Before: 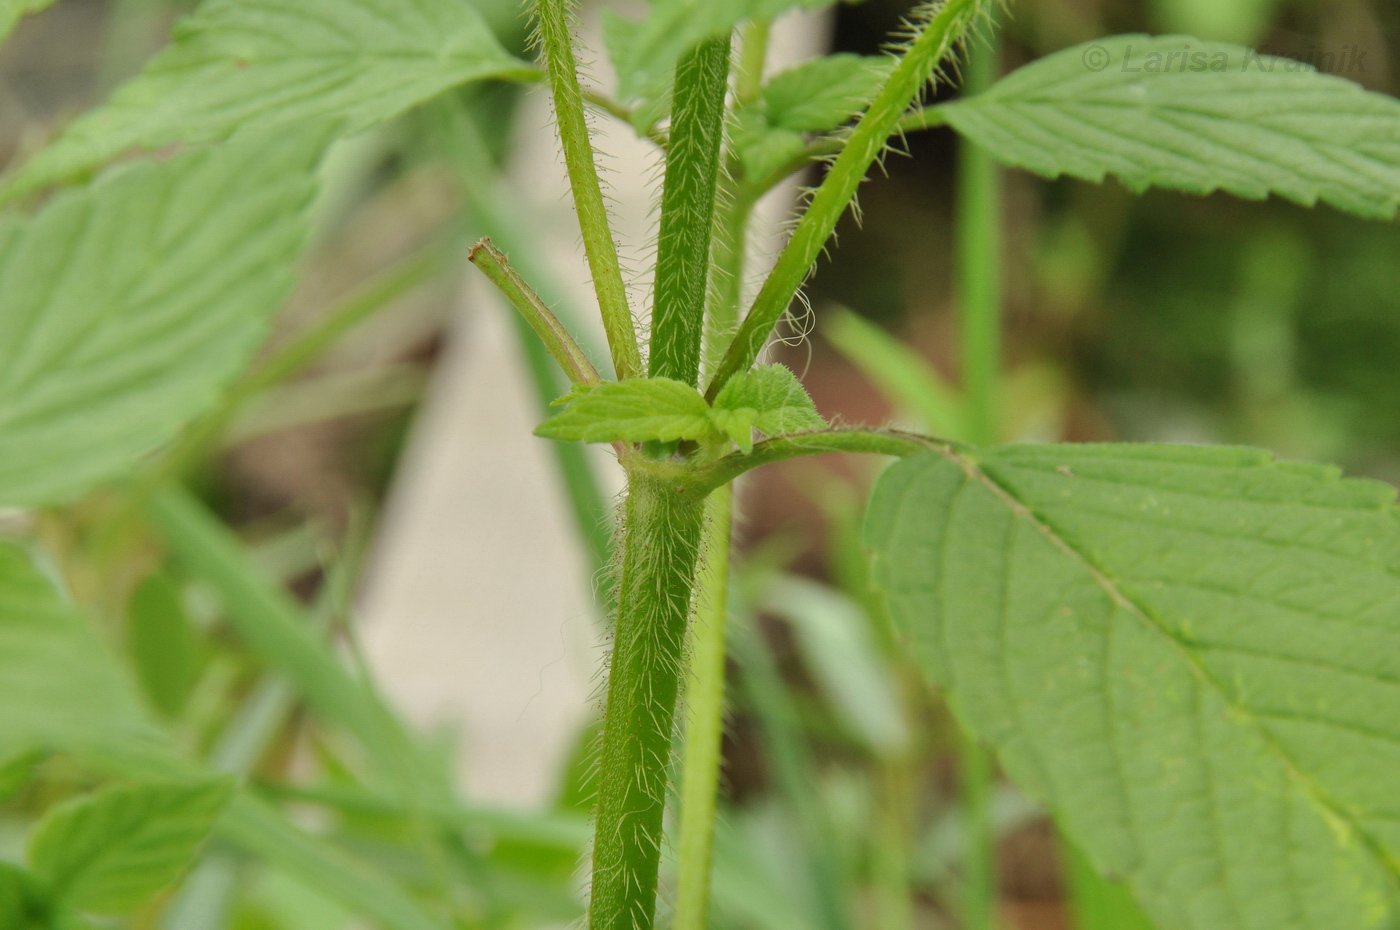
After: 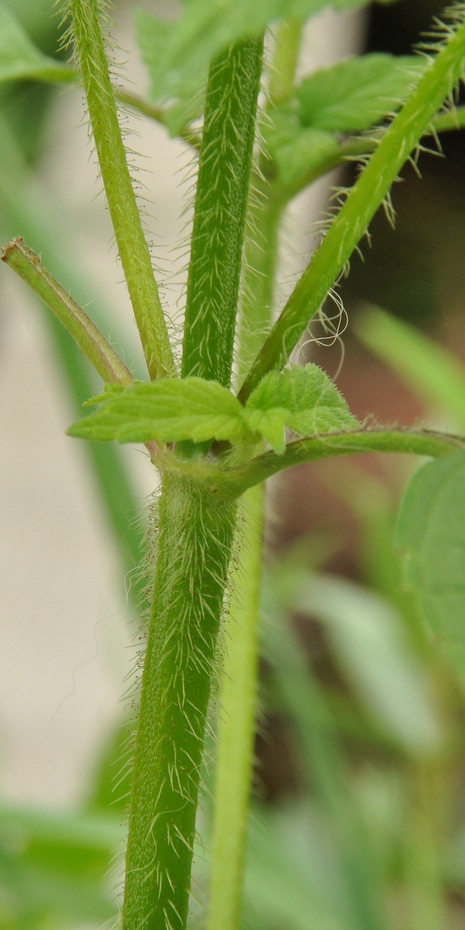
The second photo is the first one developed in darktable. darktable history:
crop: left 33.36%, right 33.36%
filmic rgb: black relative exposure -16 EV, white relative exposure 2.93 EV, hardness 10.04, color science v6 (2022)
